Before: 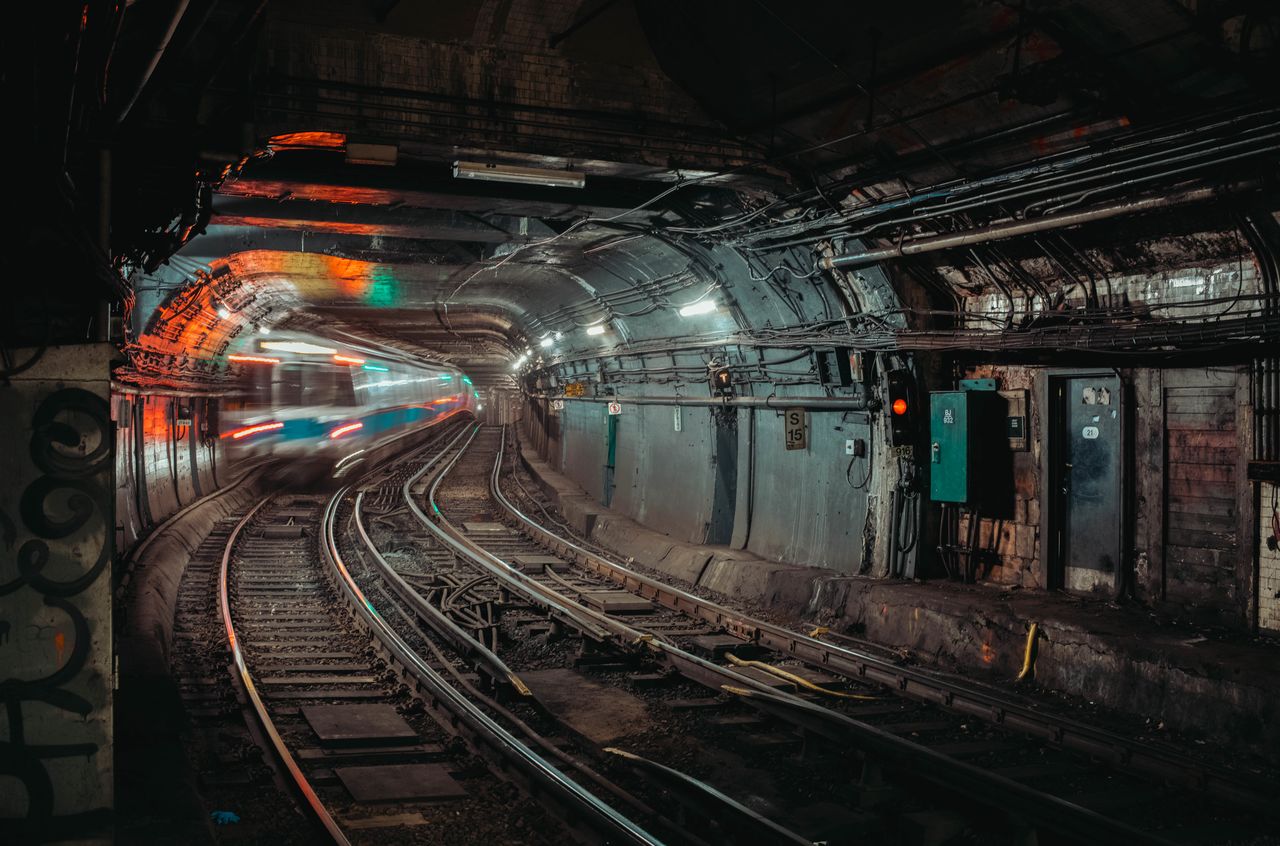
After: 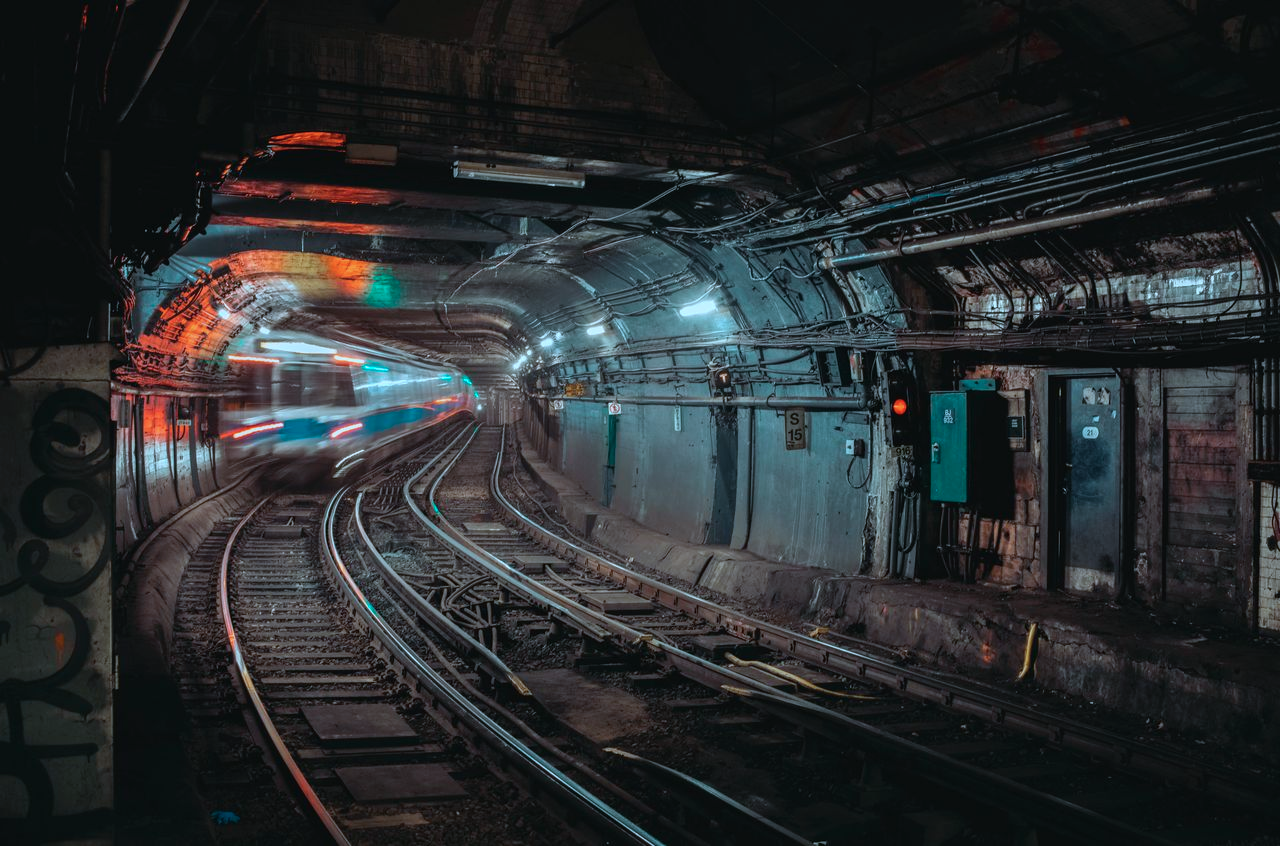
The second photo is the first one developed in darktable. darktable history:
contrast brightness saturation: contrast -0.02, brightness -0.01, saturation 0.03
color correction: highlights a* -9.35, highlights b* -23.15
